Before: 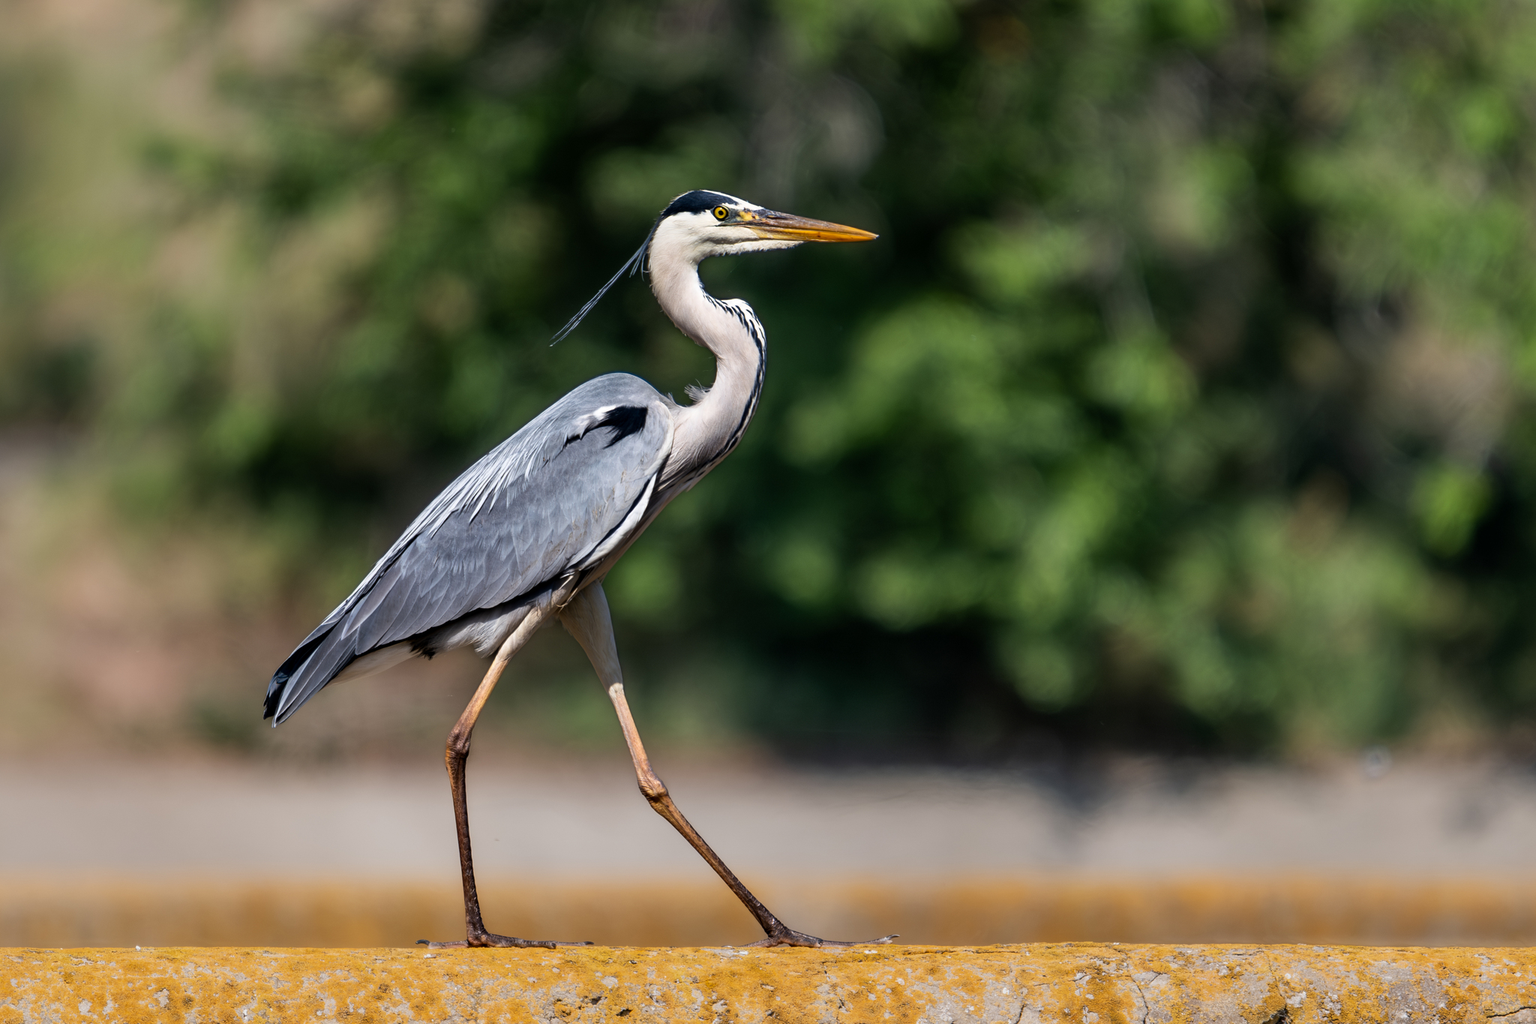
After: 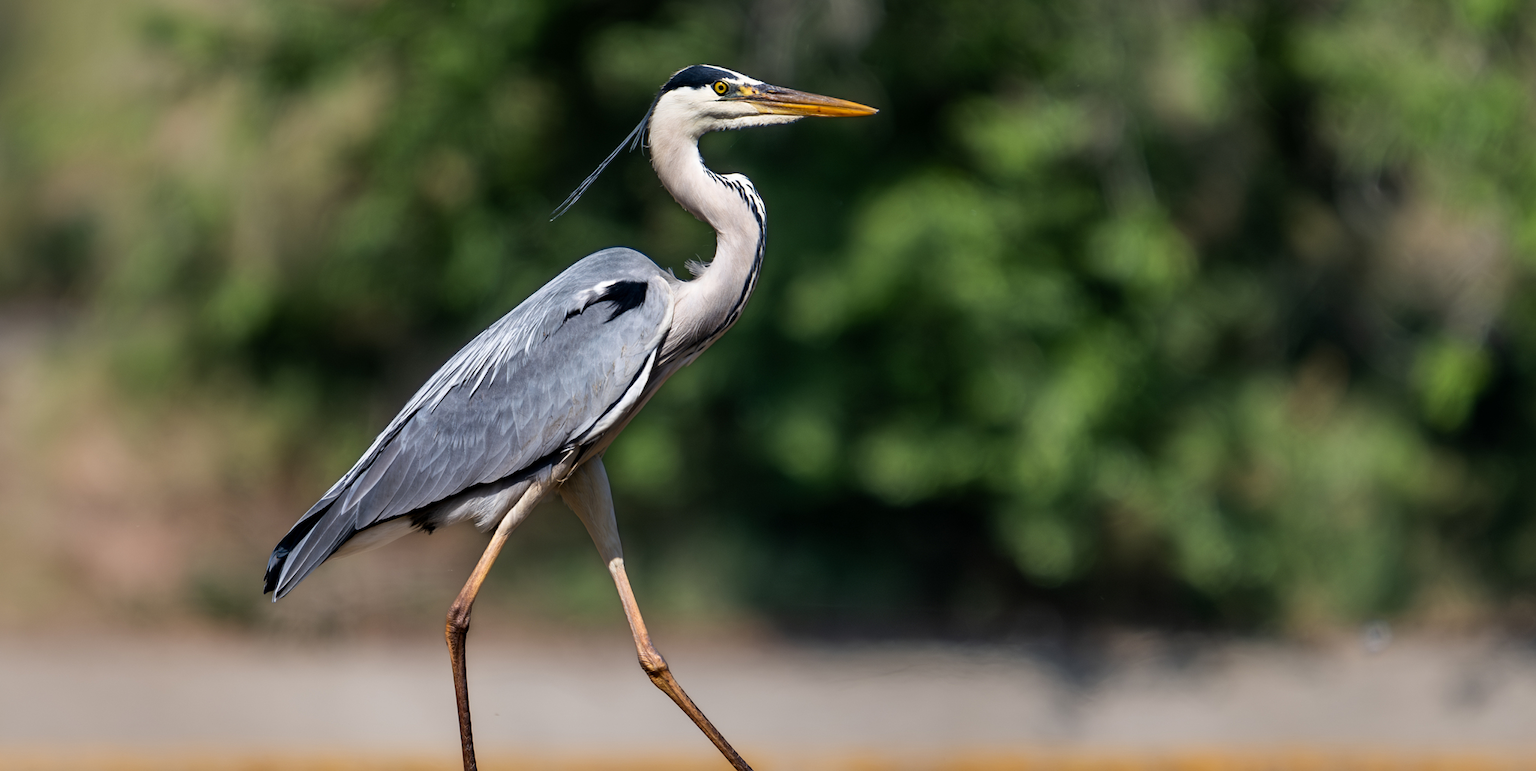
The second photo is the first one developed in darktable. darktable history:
crop and rotate: top 12.299%, bottom 12.276%
